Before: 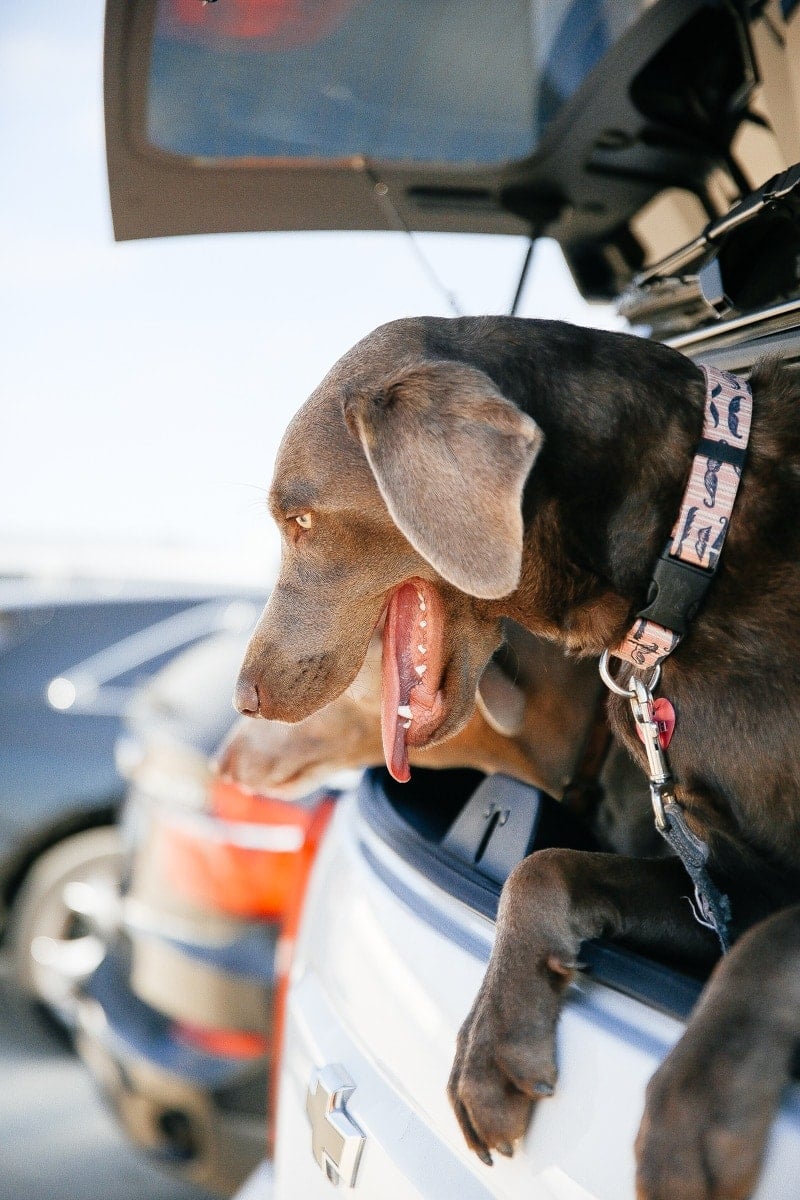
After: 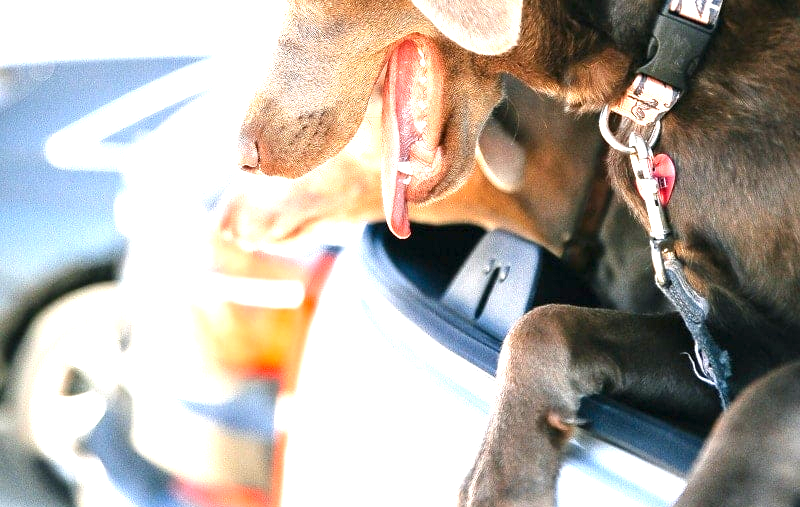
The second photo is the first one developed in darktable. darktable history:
exposure: exposure 1.49 EV, compensate highlight preservation false
crop: top 45.413%, bottom 12.295%
